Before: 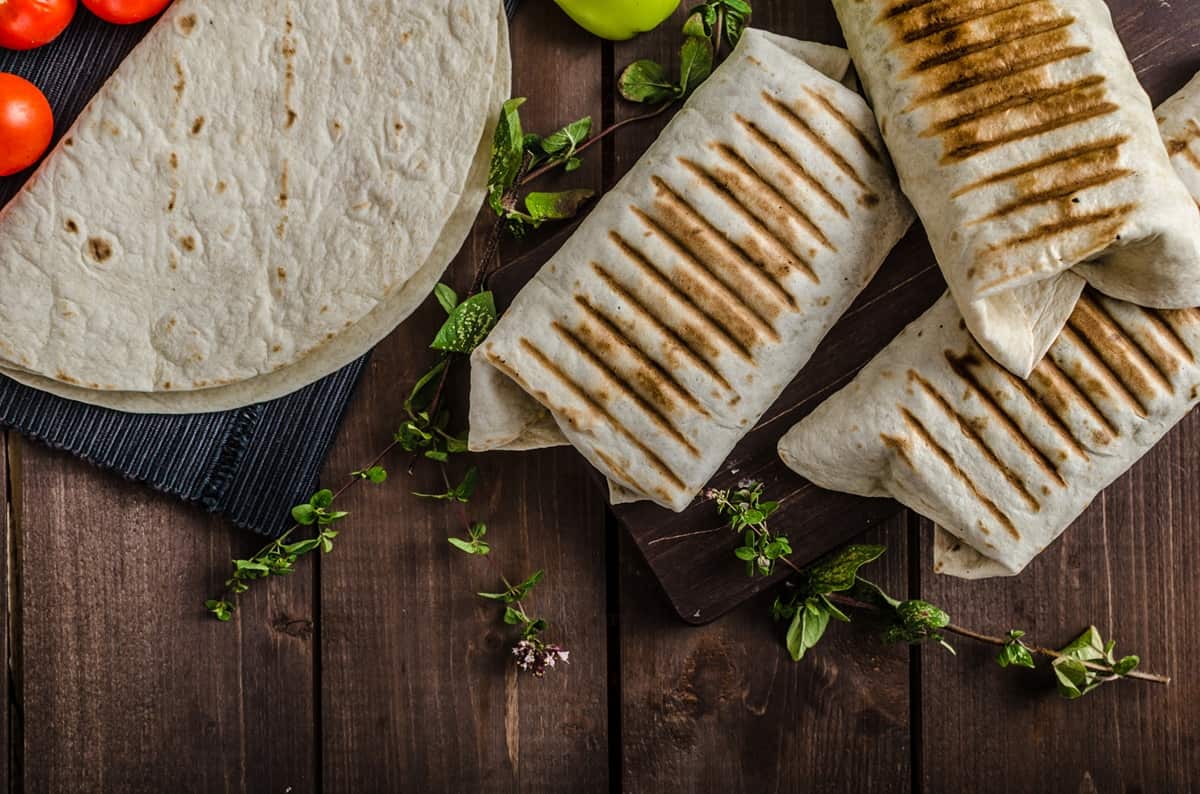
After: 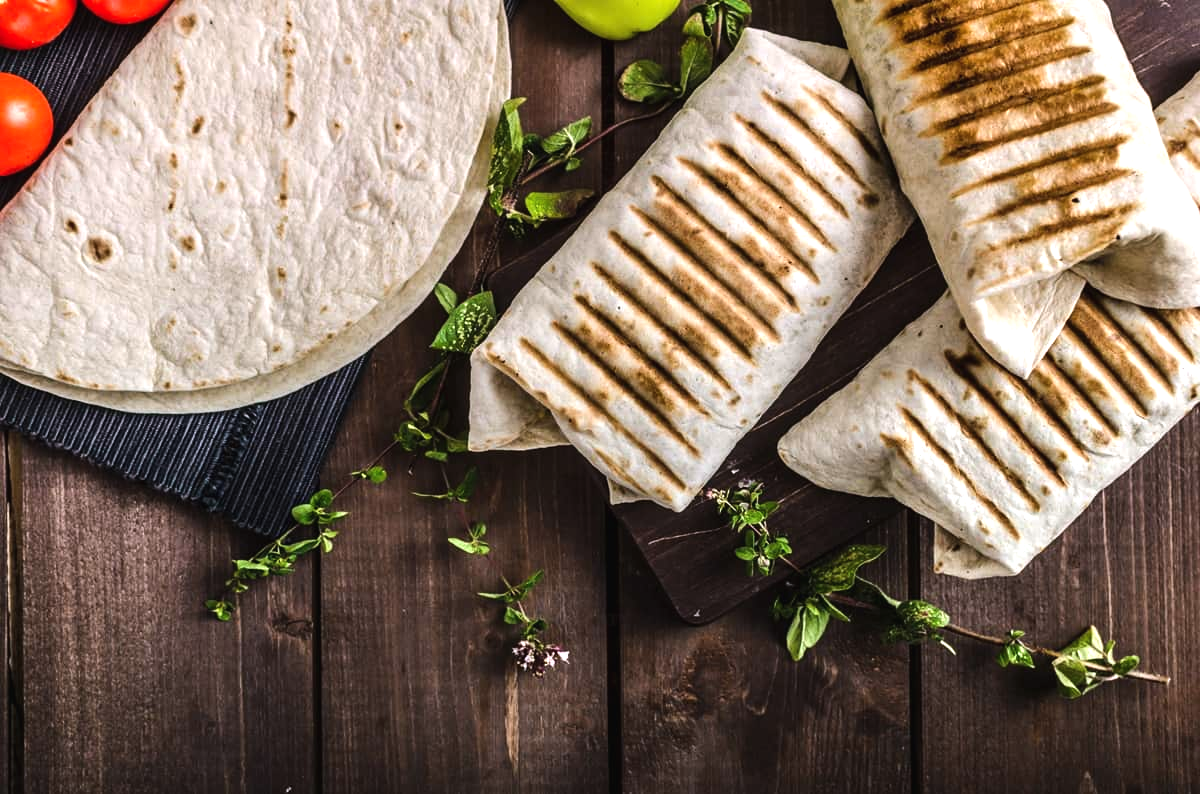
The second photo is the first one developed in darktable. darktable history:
exposure: black level correction -0.002, exposure 0.54 EV, compensate highlight preservation false
tone equalizer: -8 EV -0.417 EV, -7 EV -0.389 EV, -6 EV -0.333 EV, -5 EV -0.222 EV, -3 EV 0.222 EV, -2 EV 0.333 EV, -1 EV 0.389 EV, +0 EV 0.417 EV, edges refinement/feathering 500, mask exposure compensation -1.57 EV, preserve details no
graduated density: density 0.38 EV, hardness 21%, rotation -6.11°, saturation 32%
white balance: red 0.976, blue 1.04
